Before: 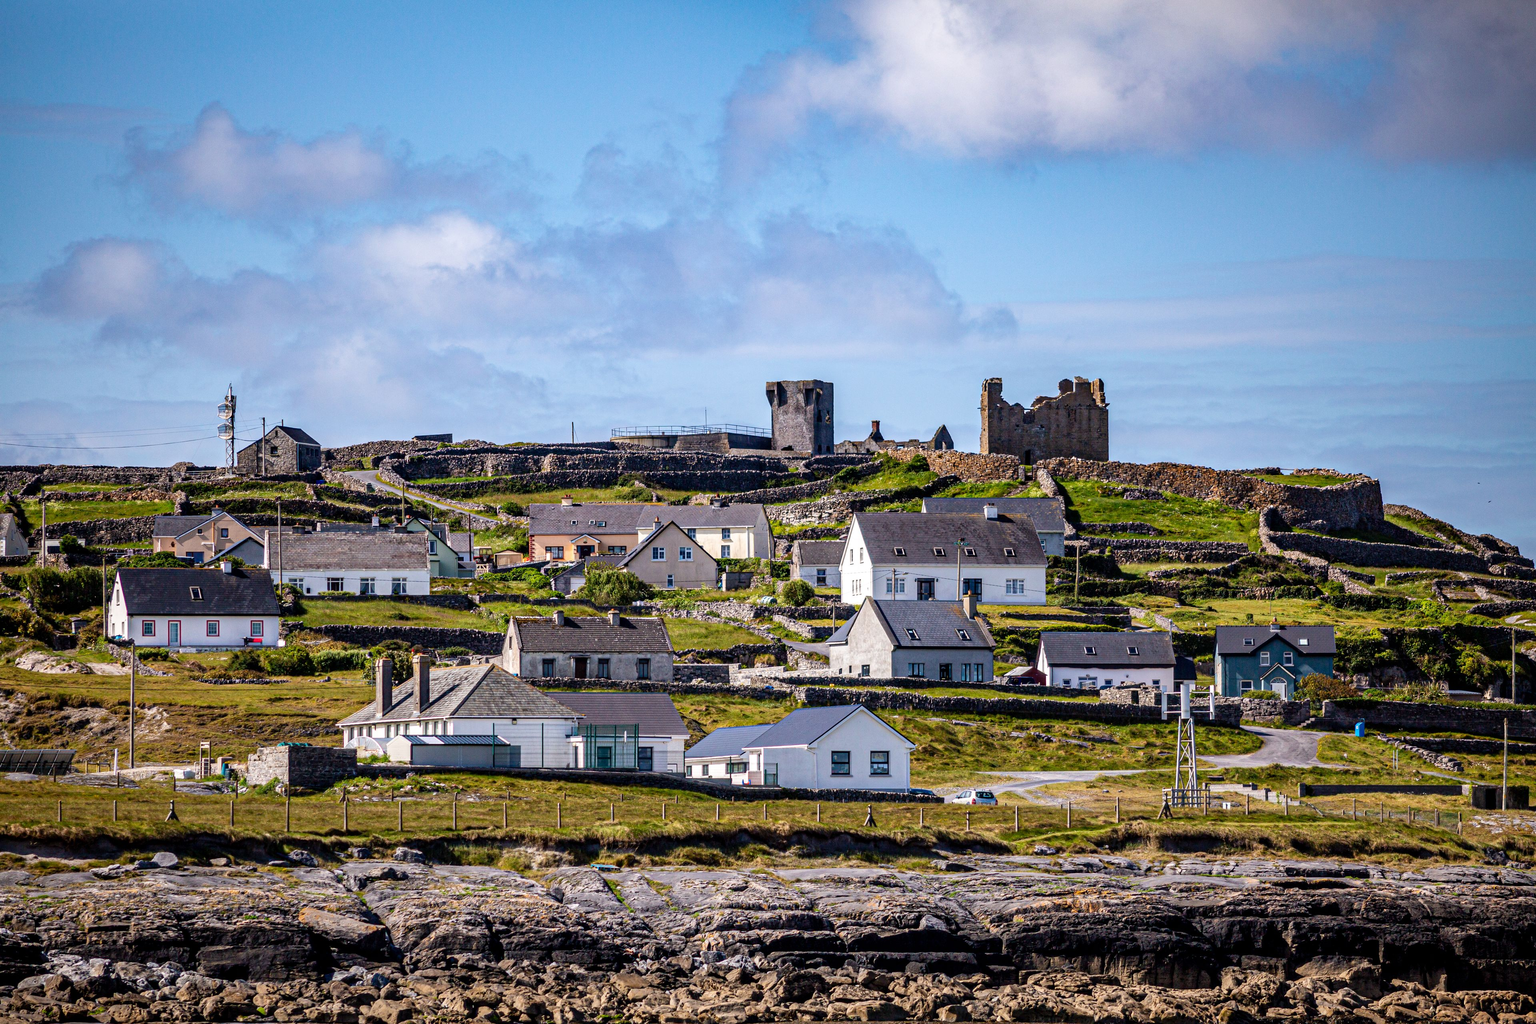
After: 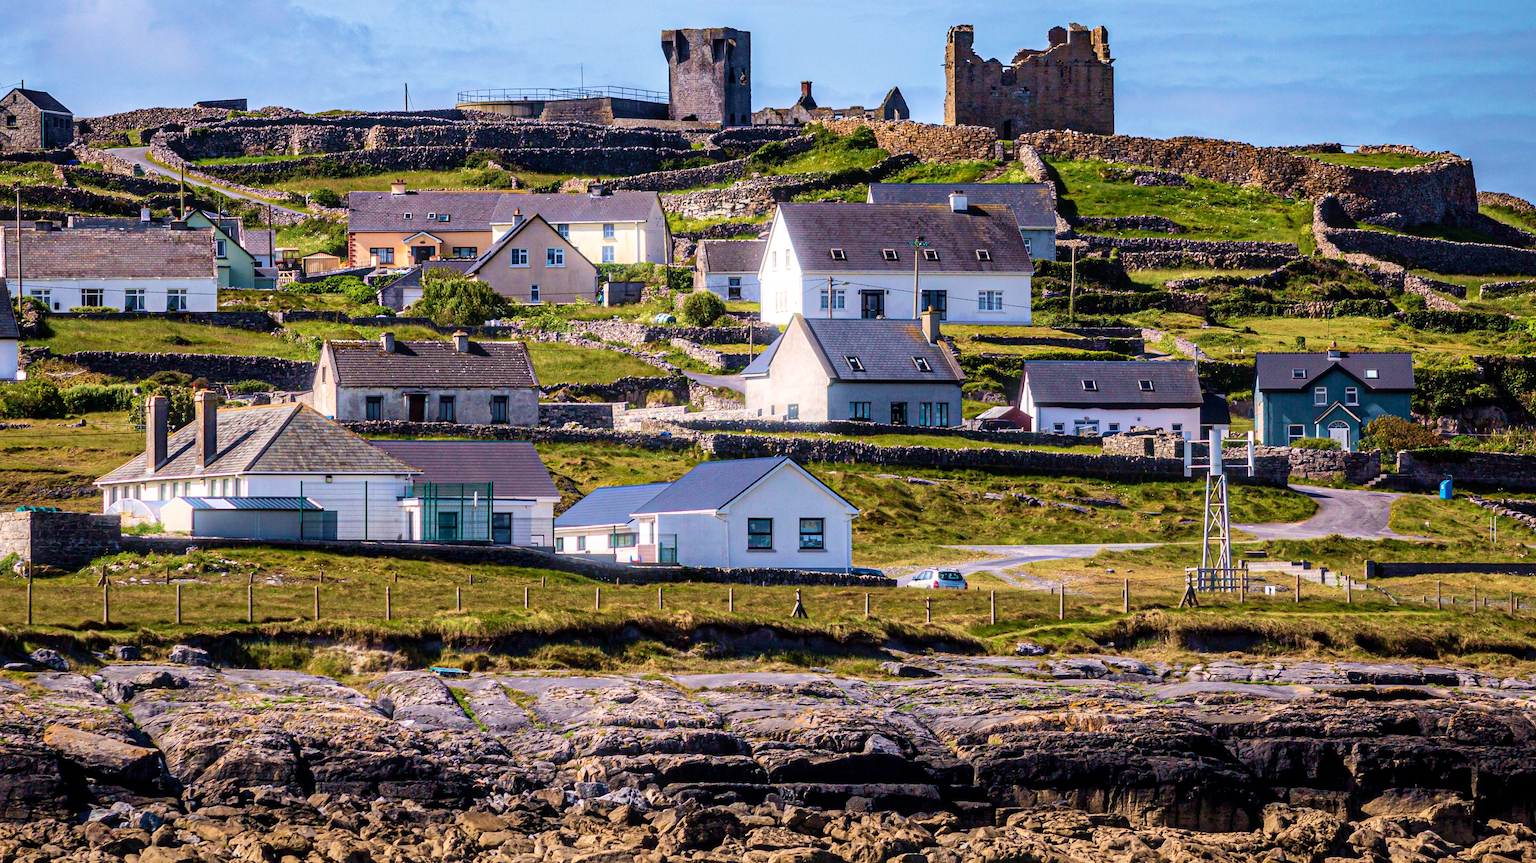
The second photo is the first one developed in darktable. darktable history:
crop and rotate: left 17.299%, top 35.115%, right 7.015%, bottom 1.024%
bloom: size 5%, threshold 95%, strength 15%
velvia: strength 56%
